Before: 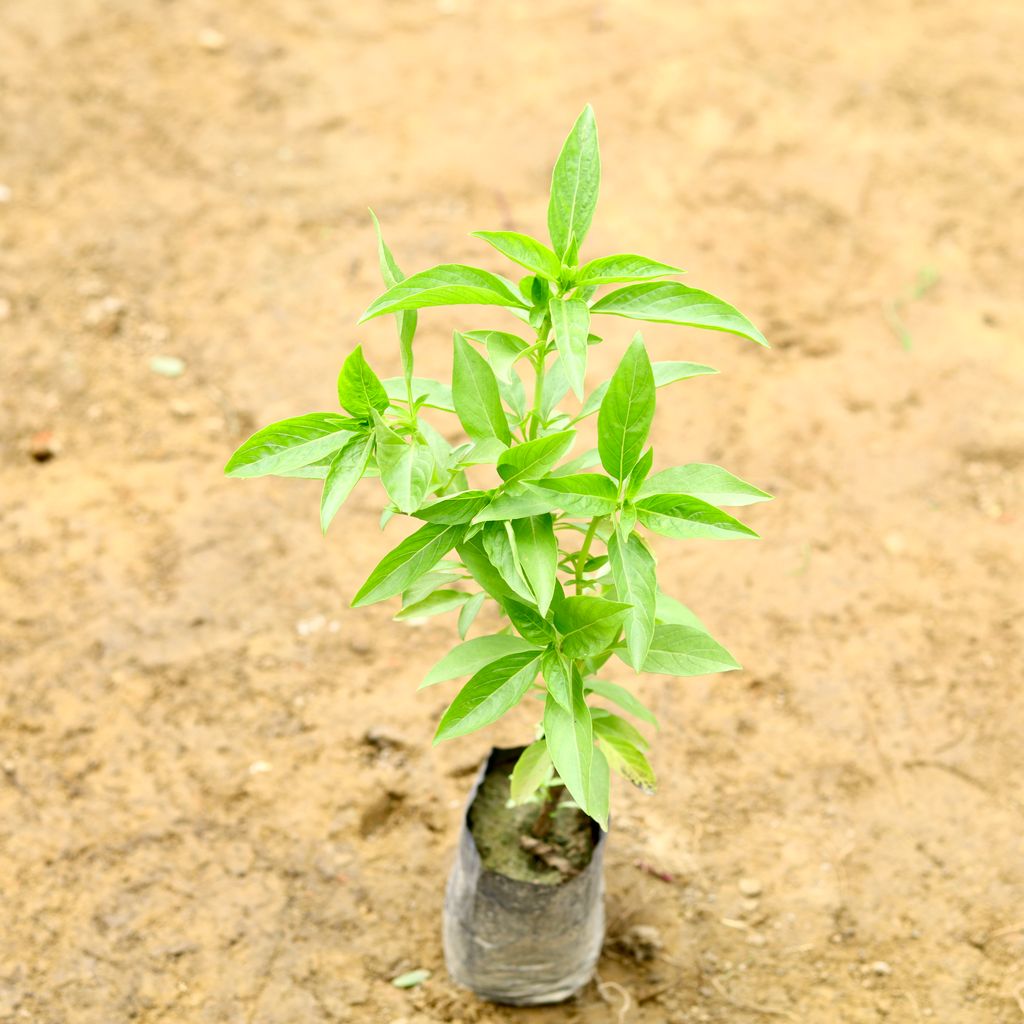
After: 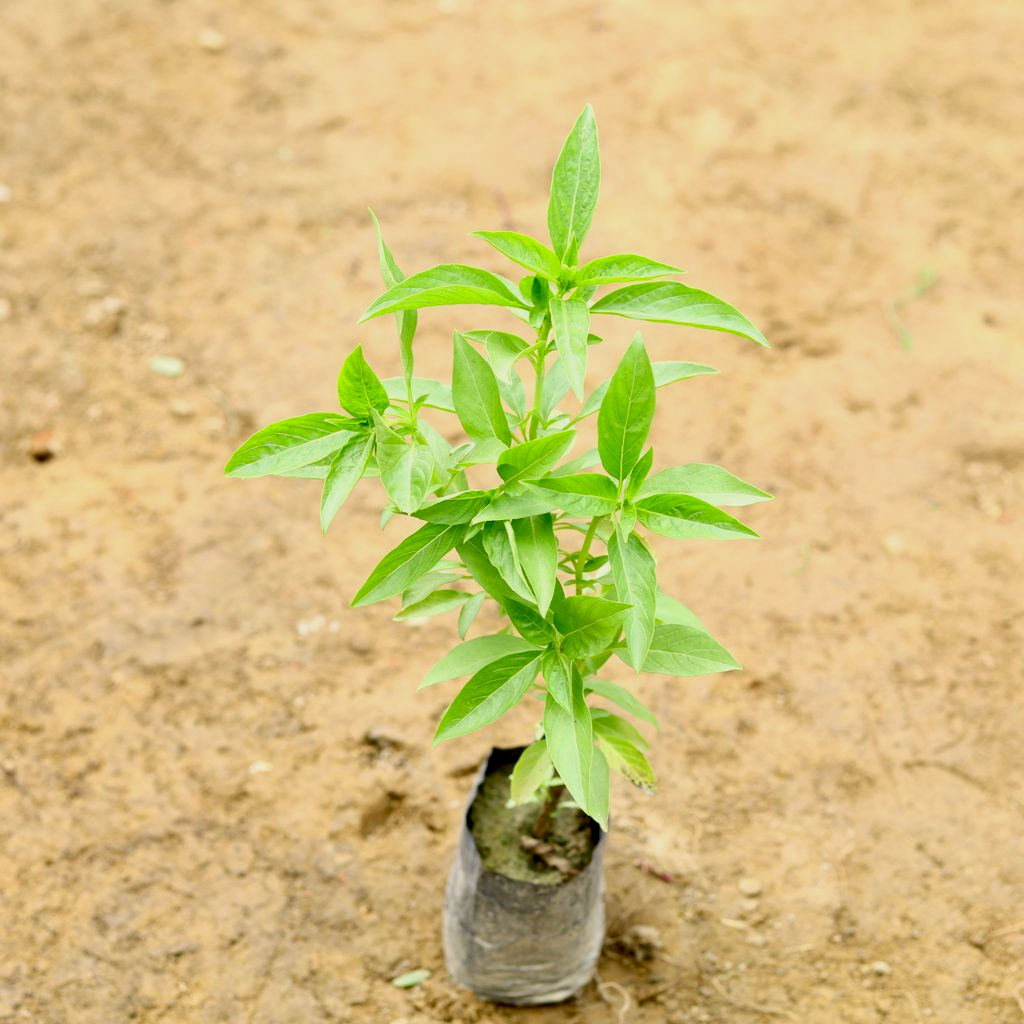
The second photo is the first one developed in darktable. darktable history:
exposure: black level correction 0.006, exposure -0.224 EV, compensate highlight preservation false
